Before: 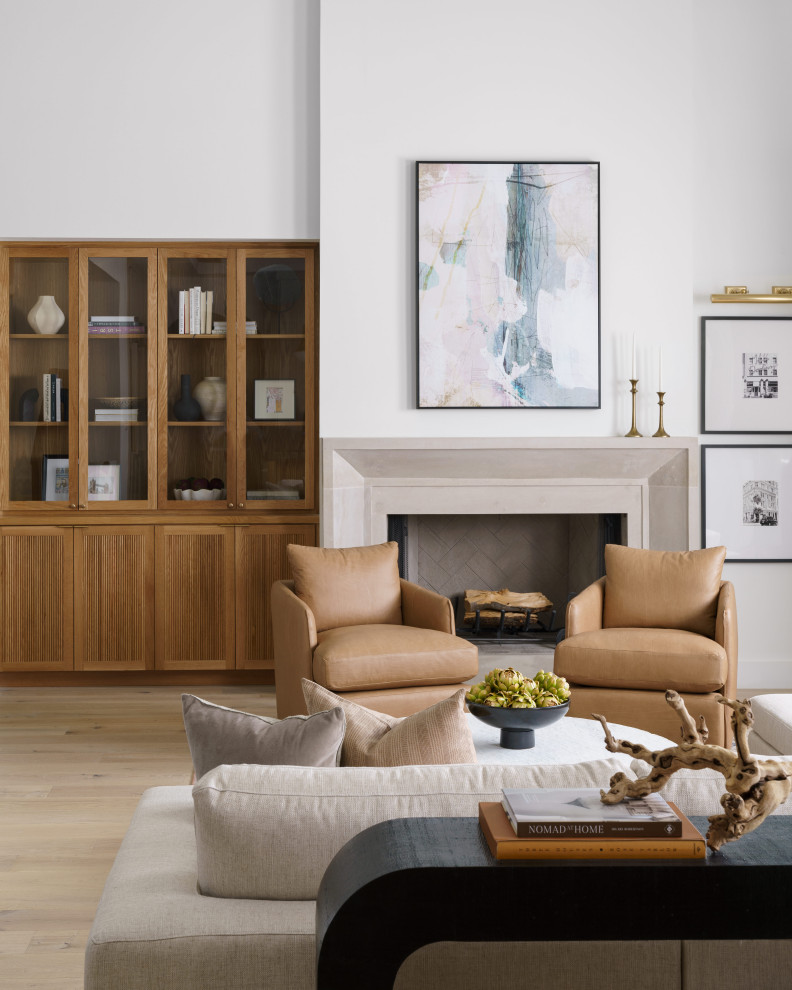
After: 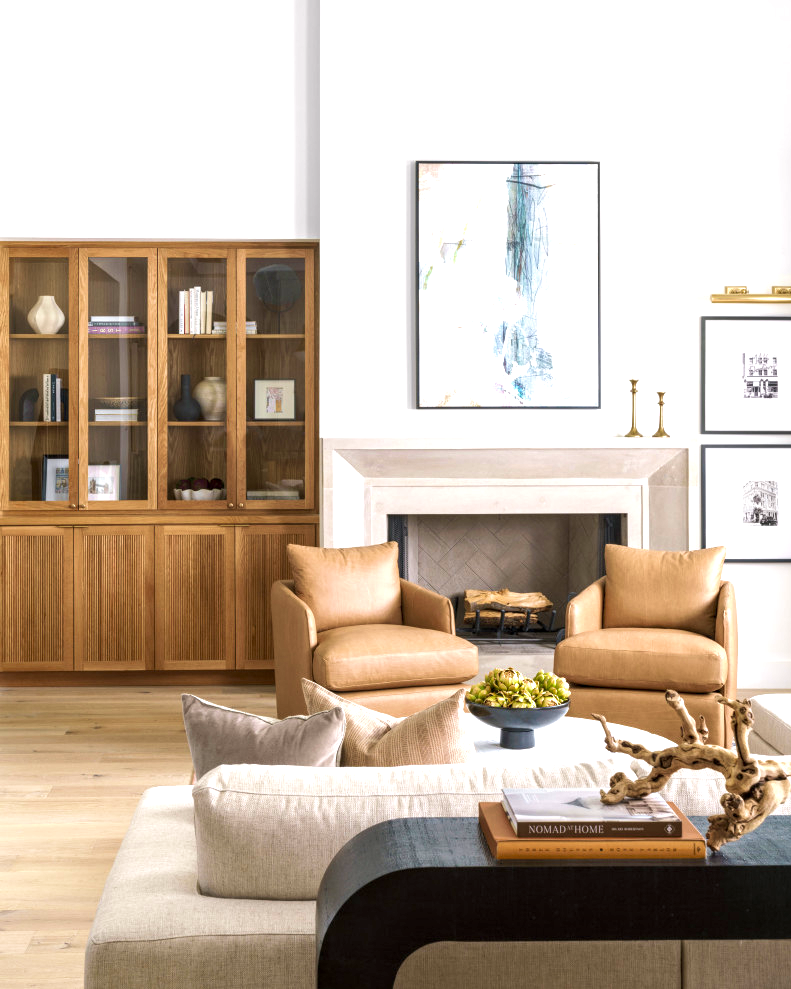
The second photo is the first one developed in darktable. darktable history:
velvia: on, module defaults
local contrast: highlights 25%, detail 130%
exposure: black level correction 0.001, exposure 0.959 EV, compensate exposure bias true, compensate highlight preservation false
crop: left 0.104%
